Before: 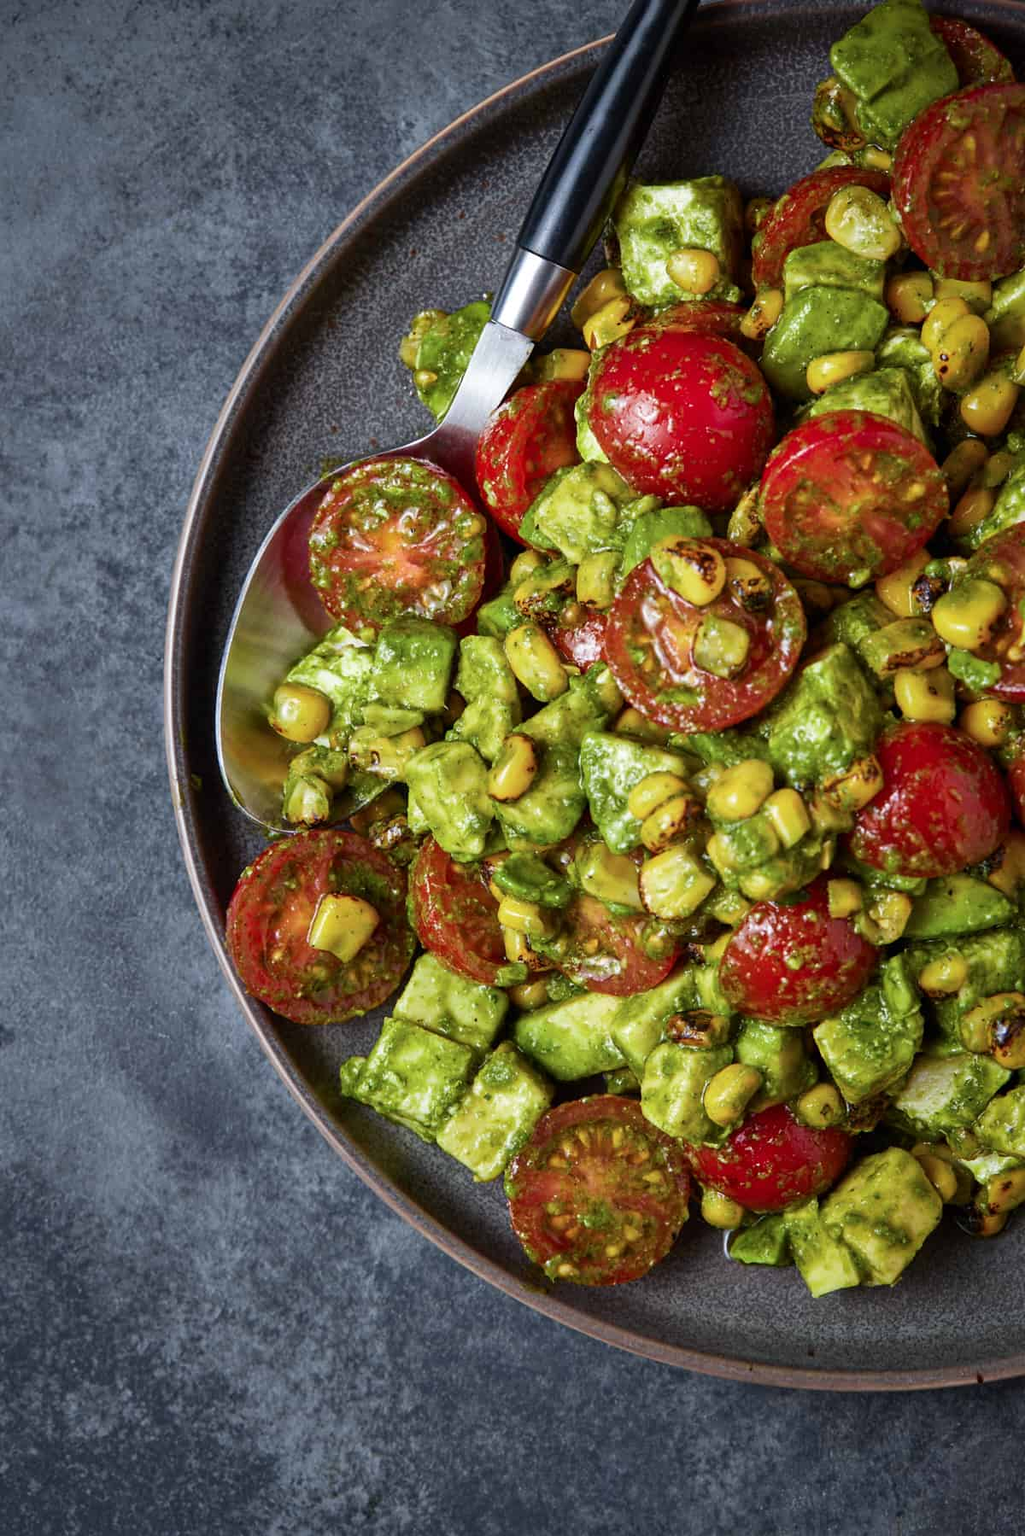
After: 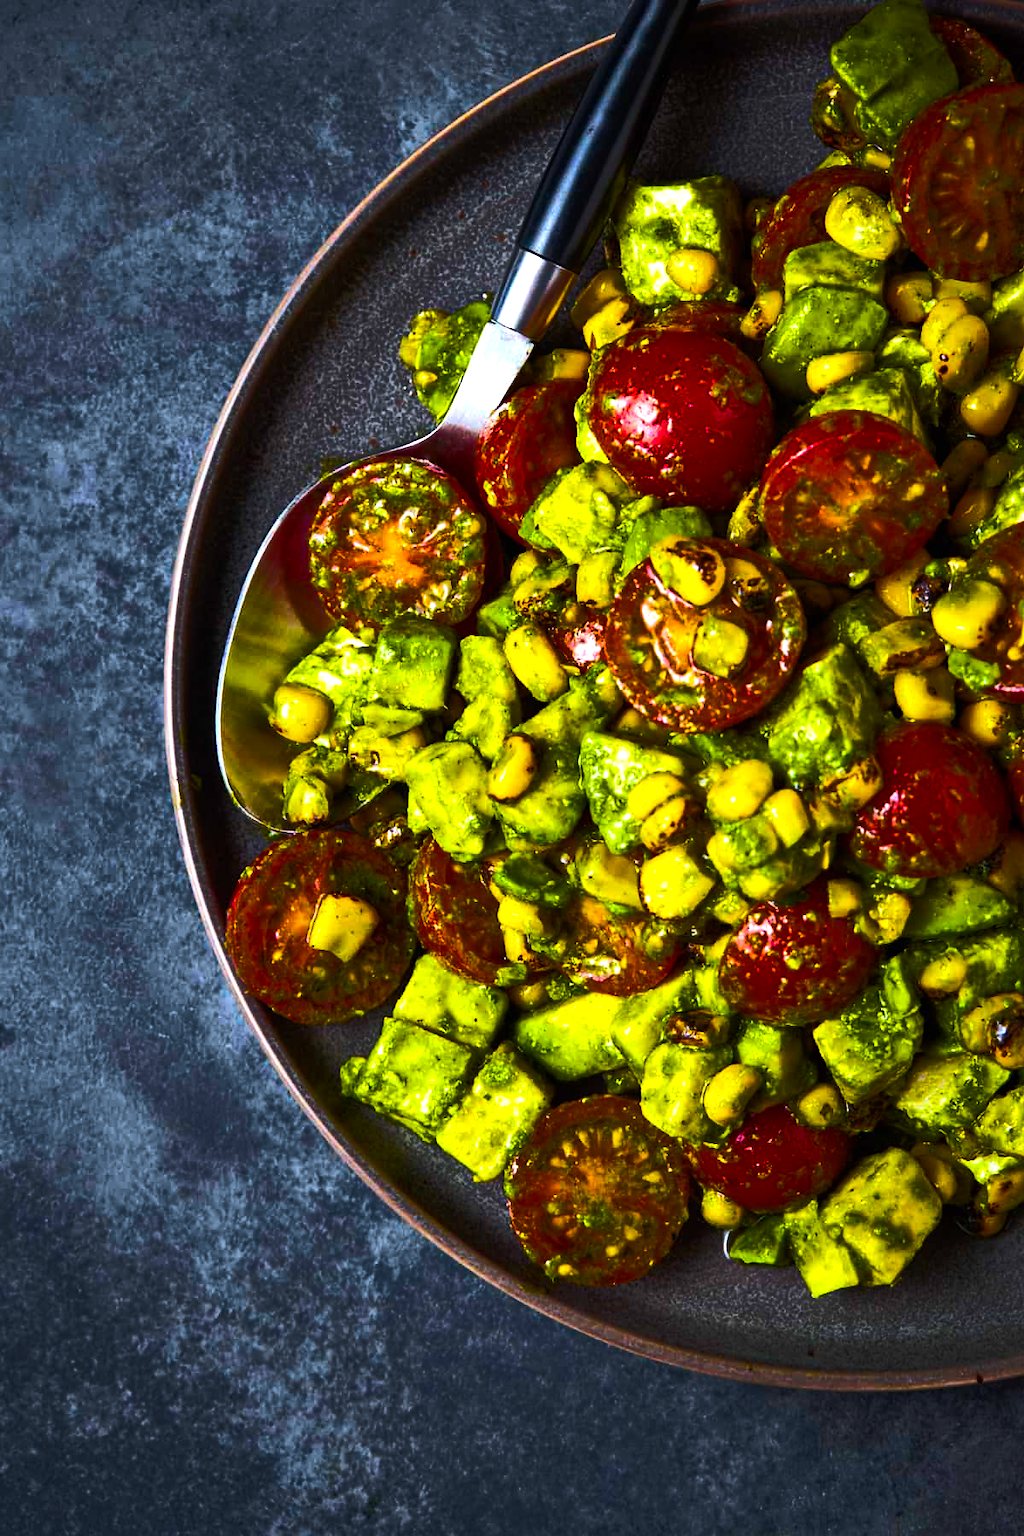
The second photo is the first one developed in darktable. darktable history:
color balance rgb: linear chroma grading › global chroma 40.15%, perceptual saturation grading › global saturation 60.58%, perceptual saturation grading › highlights 20.44%, perceptual saturation grading › shadows -50.36%, perceptual brilliance grading › highlights 2.19%, perceptual brilliance grading › mid-tones -50.36%, perceptual brilliance grading › shadows -50.36%
exposure: black level correction 0, exposure 0.7 EV, compensate exposure bias true, compensate highlight preservation false
